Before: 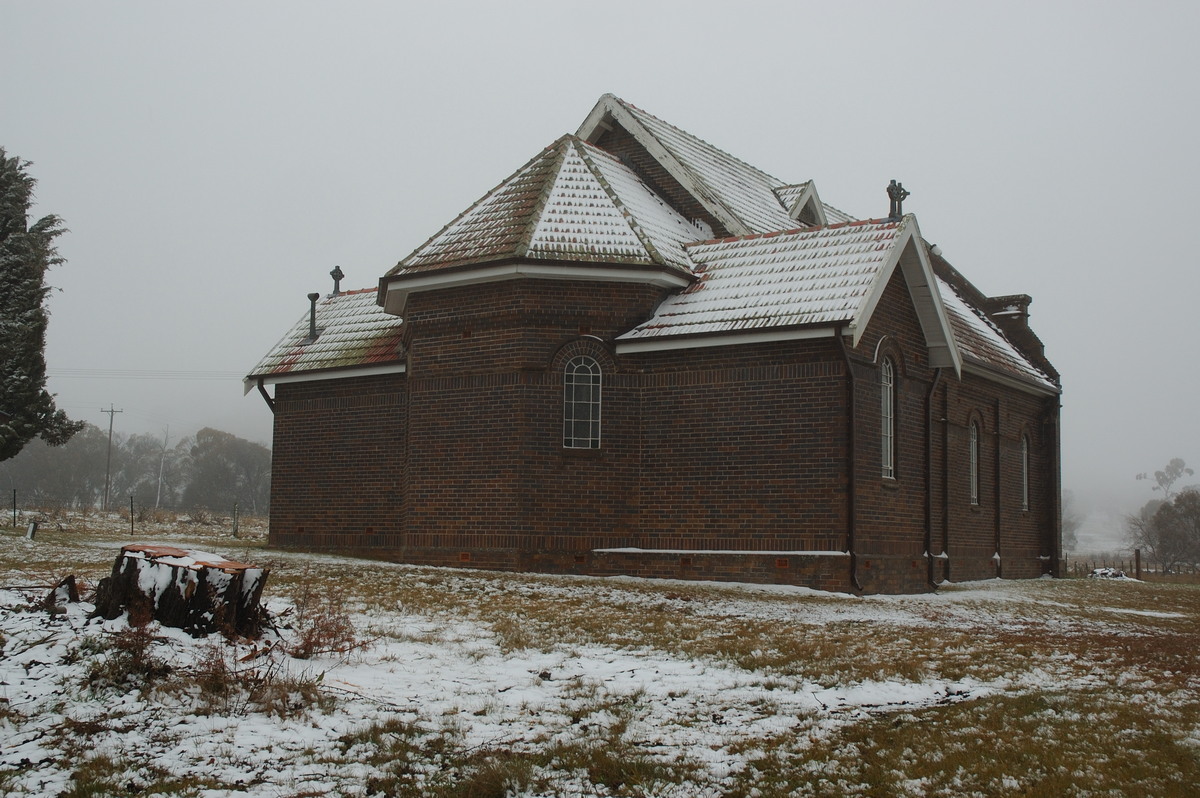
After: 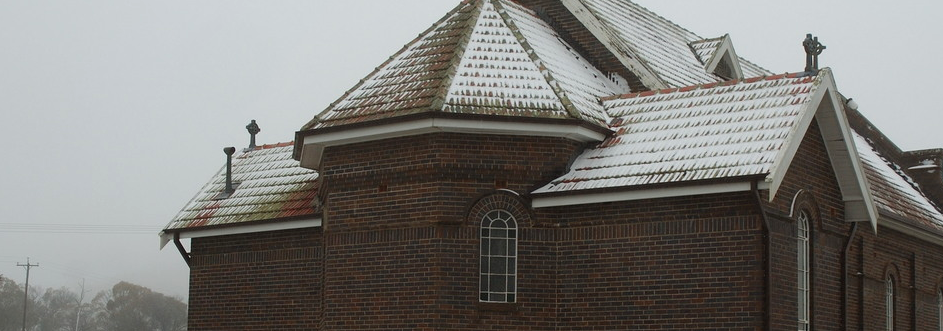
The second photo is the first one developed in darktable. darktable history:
exposure: exposure 0.207 EV, compensate highlight preservation false
tone equalizer: -7 EV 0.13 EV, smoothing diameter 25%, edges refinement/feathering 10, preserve details guided filter
crop: left 7.036%, top 18.398%, right 14.379%, bottom 40.043%
